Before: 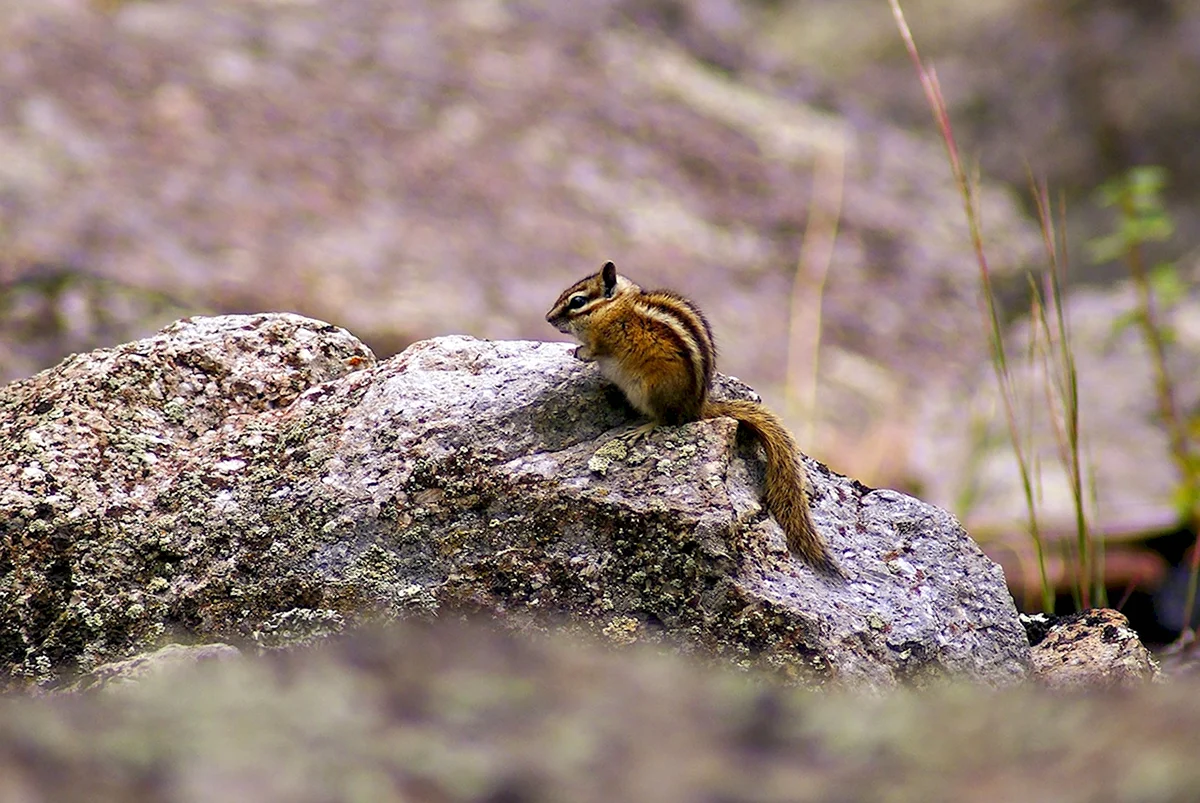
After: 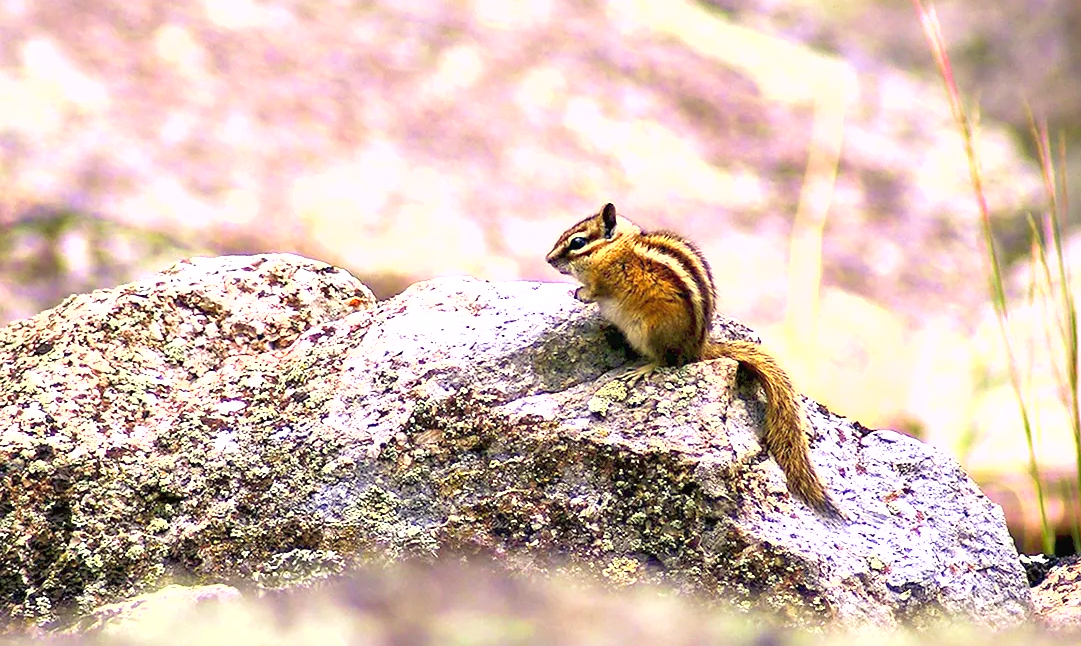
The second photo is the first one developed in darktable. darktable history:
crop: top 7.448%, right 9.834%, bottom 12.07%
shadows and highlights: shadows 42.74, highlights 6.96
velvia: on, module defaults
exposure: black level correction 0, exposure 1.369 EV, compensate highlight preservation false
